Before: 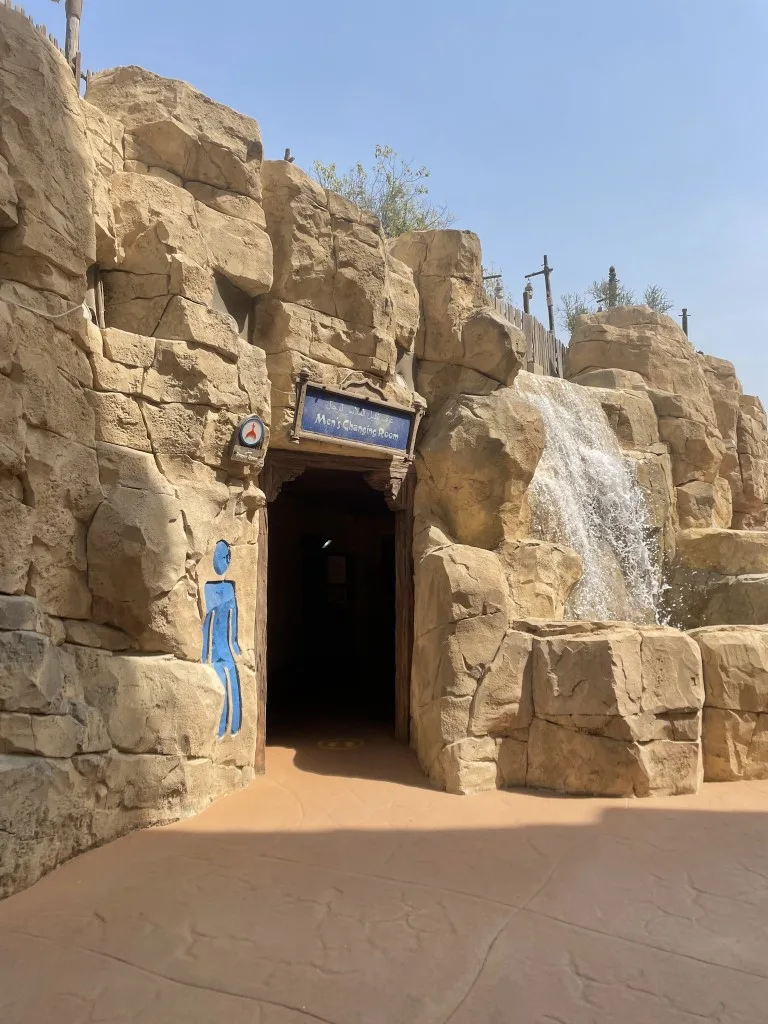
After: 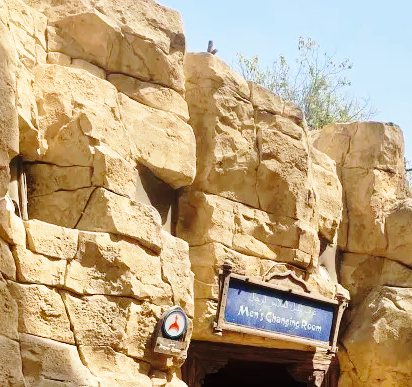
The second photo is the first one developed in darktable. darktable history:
white balance: red 0.986, blue 1.01
base curve: curves: ch0 [(0, 0) (0.04, 0.03) (0.133, 0.232) (0.448, 0.748) (0.843, 0.968) (1, 1)], preserve colors none
crop: left 10.121%, top 10.631%, right 36.218%, bottom 51.526%
